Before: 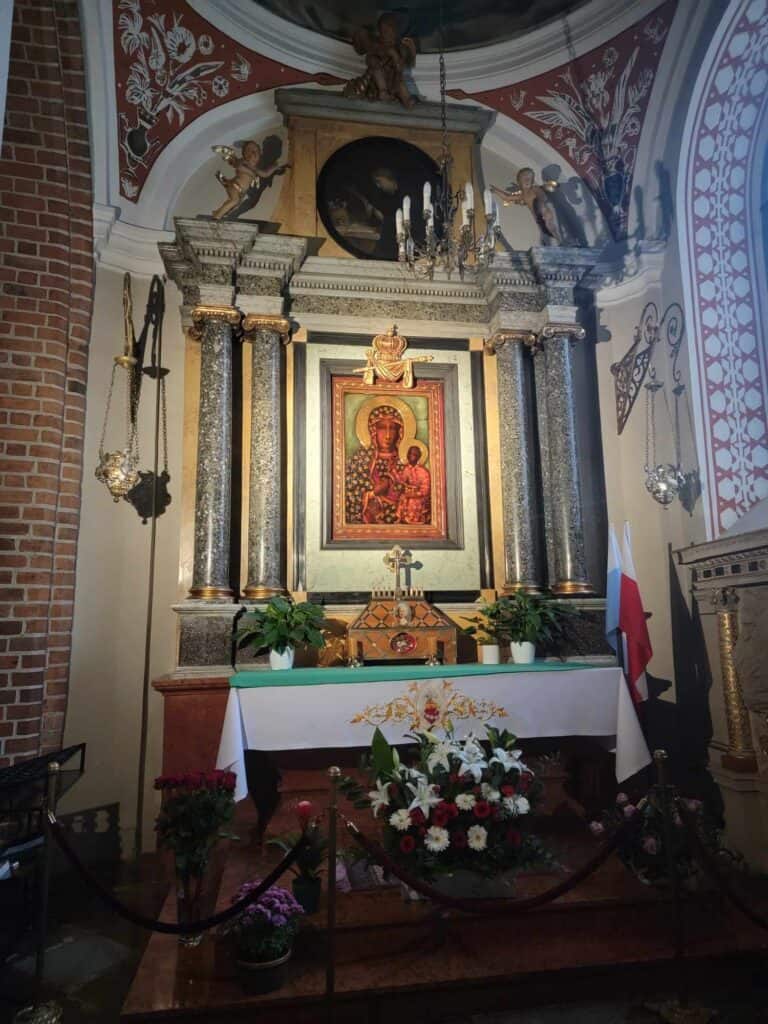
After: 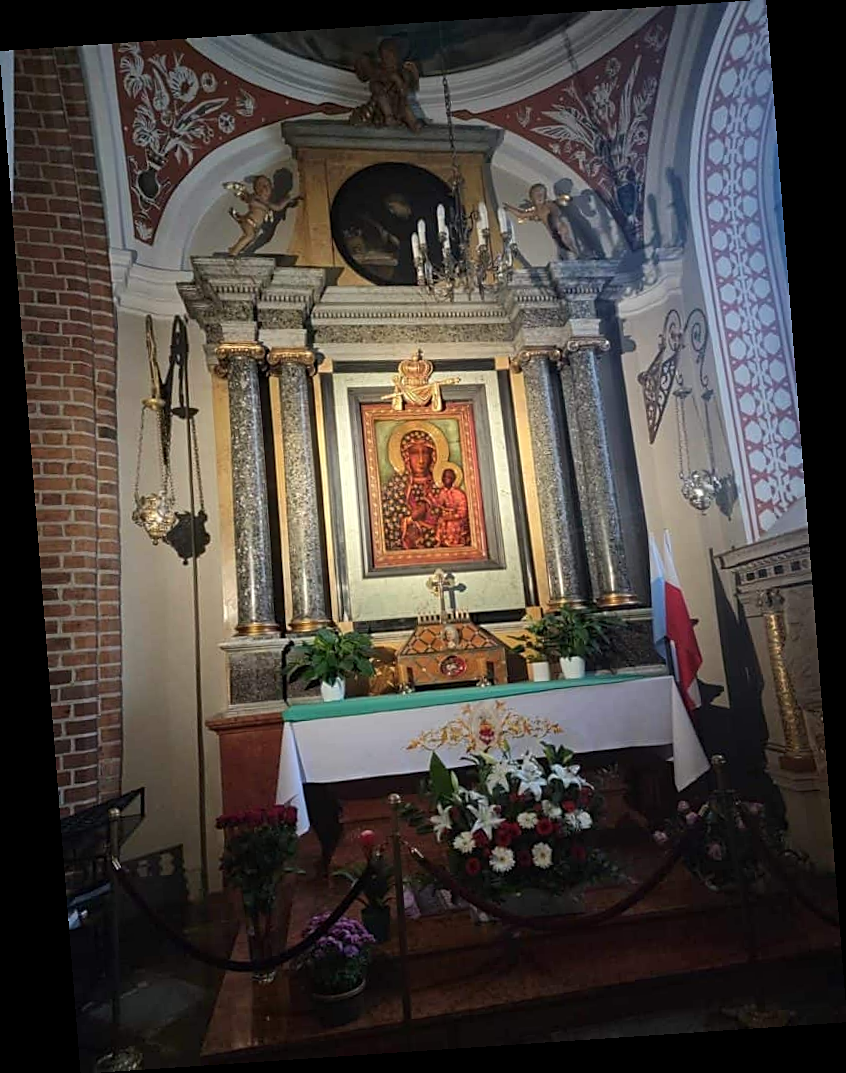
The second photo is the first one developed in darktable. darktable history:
rotate and perspective: rotation -4.2°, shear 0.006, automatic cropping off
sharpen: on, module defaults
